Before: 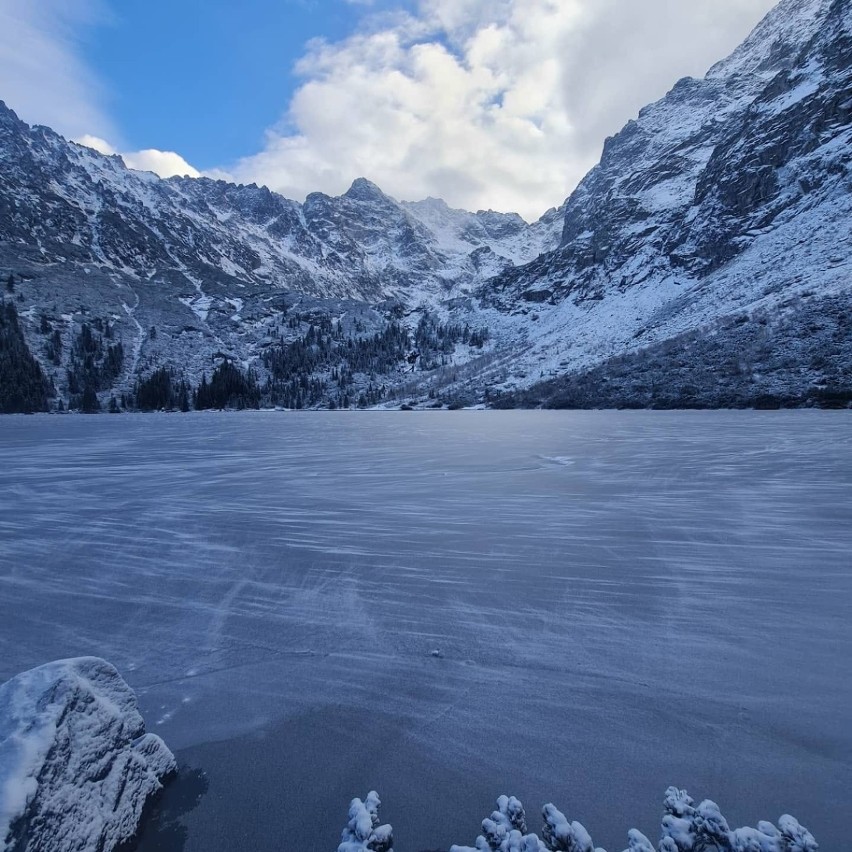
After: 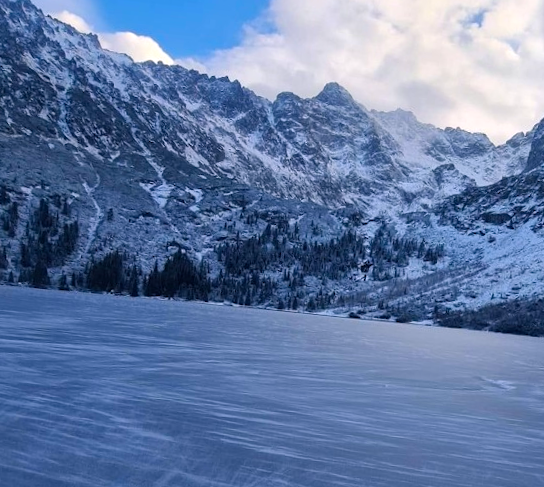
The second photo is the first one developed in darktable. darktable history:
crop and rotate: angle -6.03°, left 2.119%, top 6.645%, right 27.586%, bottom 30.497%
color balance rgb: highlights gain › chroma 0.932%, highlights gain › hue 29.06°, linear chroma grading › global chroma 0.996%, perceptual saturation grading › global saturation 31.327%, contrast 4.98%
